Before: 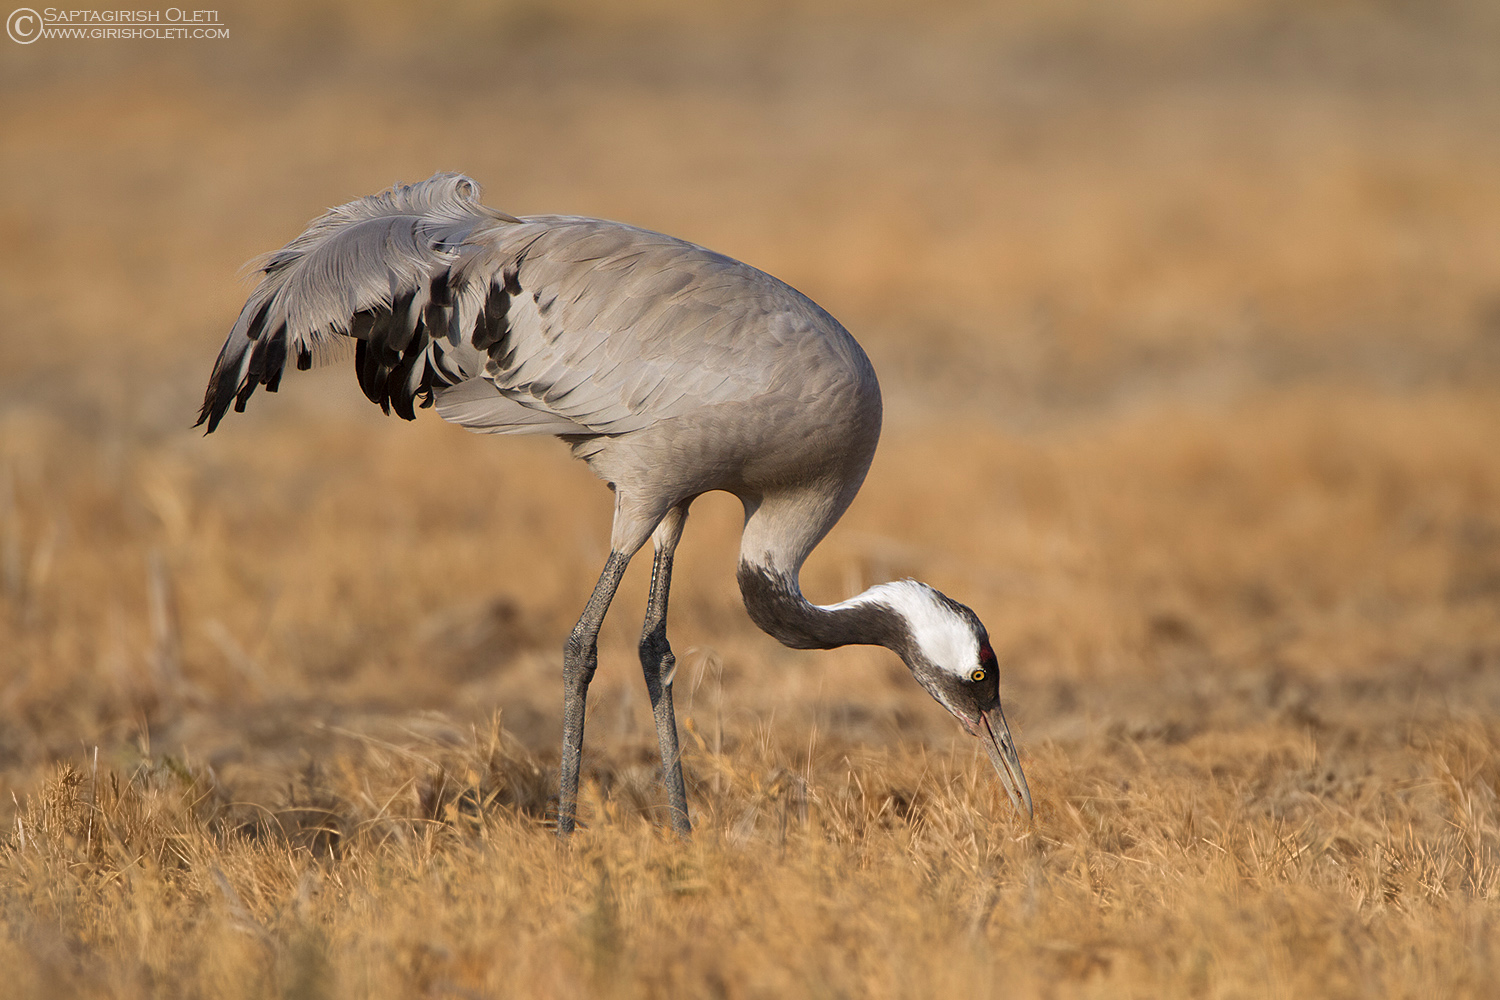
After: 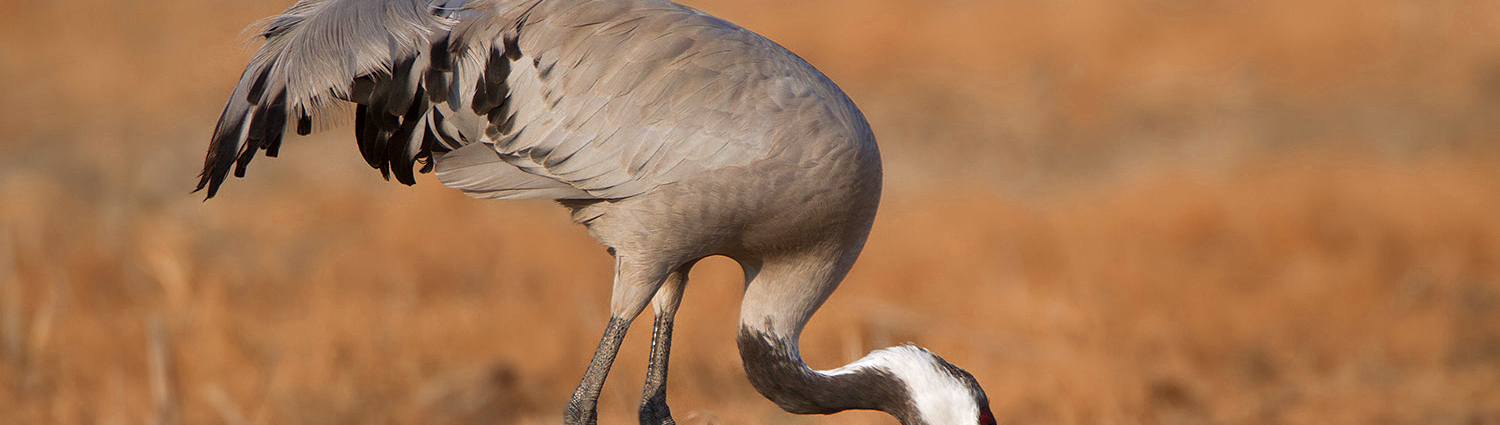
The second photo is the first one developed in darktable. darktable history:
crop and rotate: top 23.517%, bottom 33.98%
levels: black 0.039%, levels [0, 0.492, 0.984]
color zones: curves: ch0 [(0, 0.363) (0.128, 0.373) (0.25, 0.5) (0.402, 0.407) (0.521, 0.525) (0.63, 0.559) (0.729, 0.662) (0.867, 0.471)]; ch1 [(0, 0.515) (0.136, 0.618) (0.25, 0.5) (0.378, 0) (0.516, 0) (0.622, 0.593) (0.737, 0.819) (0.87, 0.593)]; ch2 [(0, 0.529) (0.128, 0.471) (0.282, 0.451) (0.386, 0.662) (0.516, 0.525) (0.633, 0.554) (0.75, 0.62) (0.875, 0.441)]
